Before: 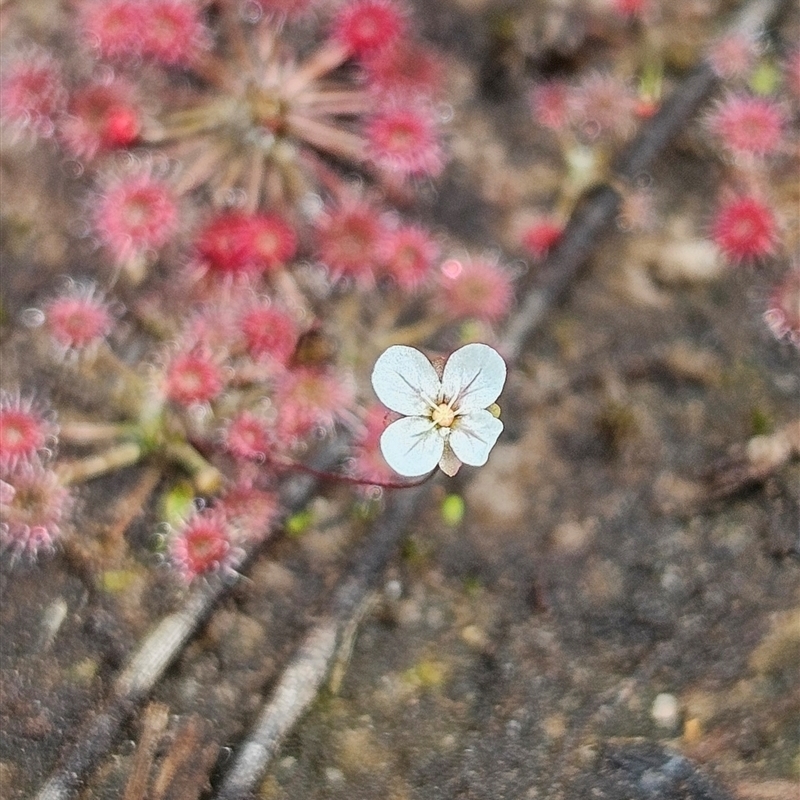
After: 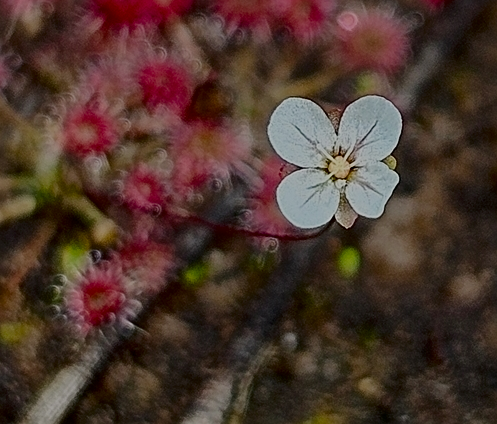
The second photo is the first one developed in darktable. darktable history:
sharpen: on, module defaults
filmic rgb: black relative exposure -7.65 EV, white relative exposure 4.56 EV, hardness 3.61
crop: left 13.082%, top 31.103%, right 24.773%, bottom 15.804%
contrast brightness saturation: contrast 0.088, brightness -0.576, saturation 0.167
